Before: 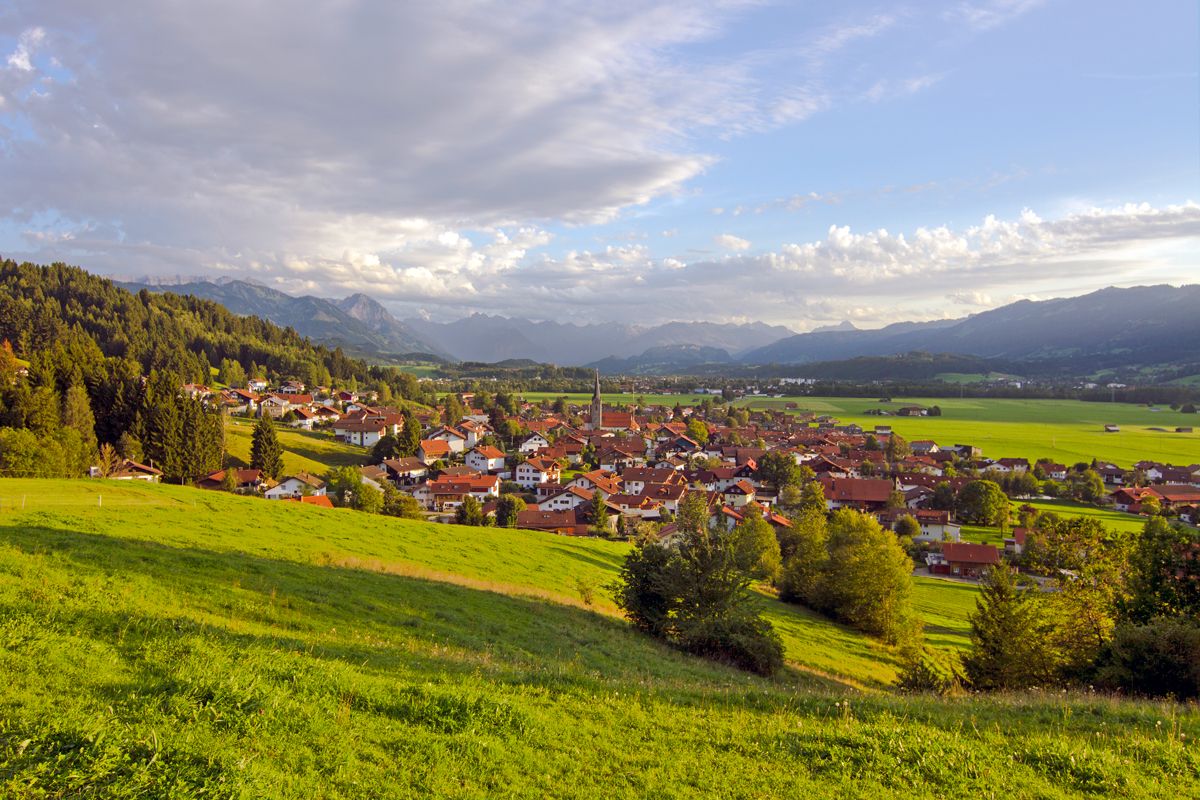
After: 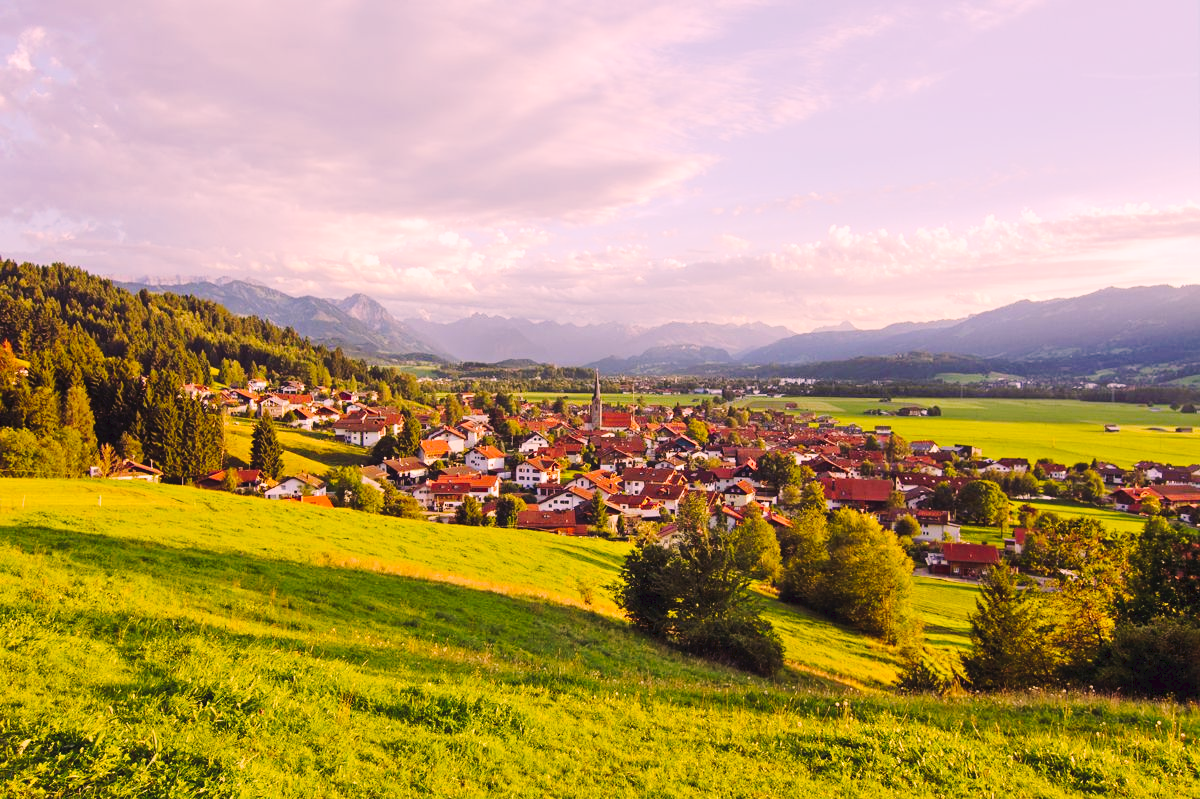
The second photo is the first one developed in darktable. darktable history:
crop: bottom 0.052%
tone curve: curves: ch0 [(0, 0) (0.003, 0.046) (0.011, 0.052) (0.025, 0.059) (0.044, 0.069) (0.069, 0.084) (0.1, 0.107) (0.136, 0.133) (0.177, 0.171) (0.224, 0.216) (0.277, 0.293) (0.335, 0.371) (0.399, 0.481) (0.468, 0.577) (0.543, 0.662) (0.623, 0.749) (0.709, 0.831) (0.801, 0.891) (0.898, 0.942) (1, 1)], preserve colors none
color correction: highlights a* 14.68, highlights b* 4.86
